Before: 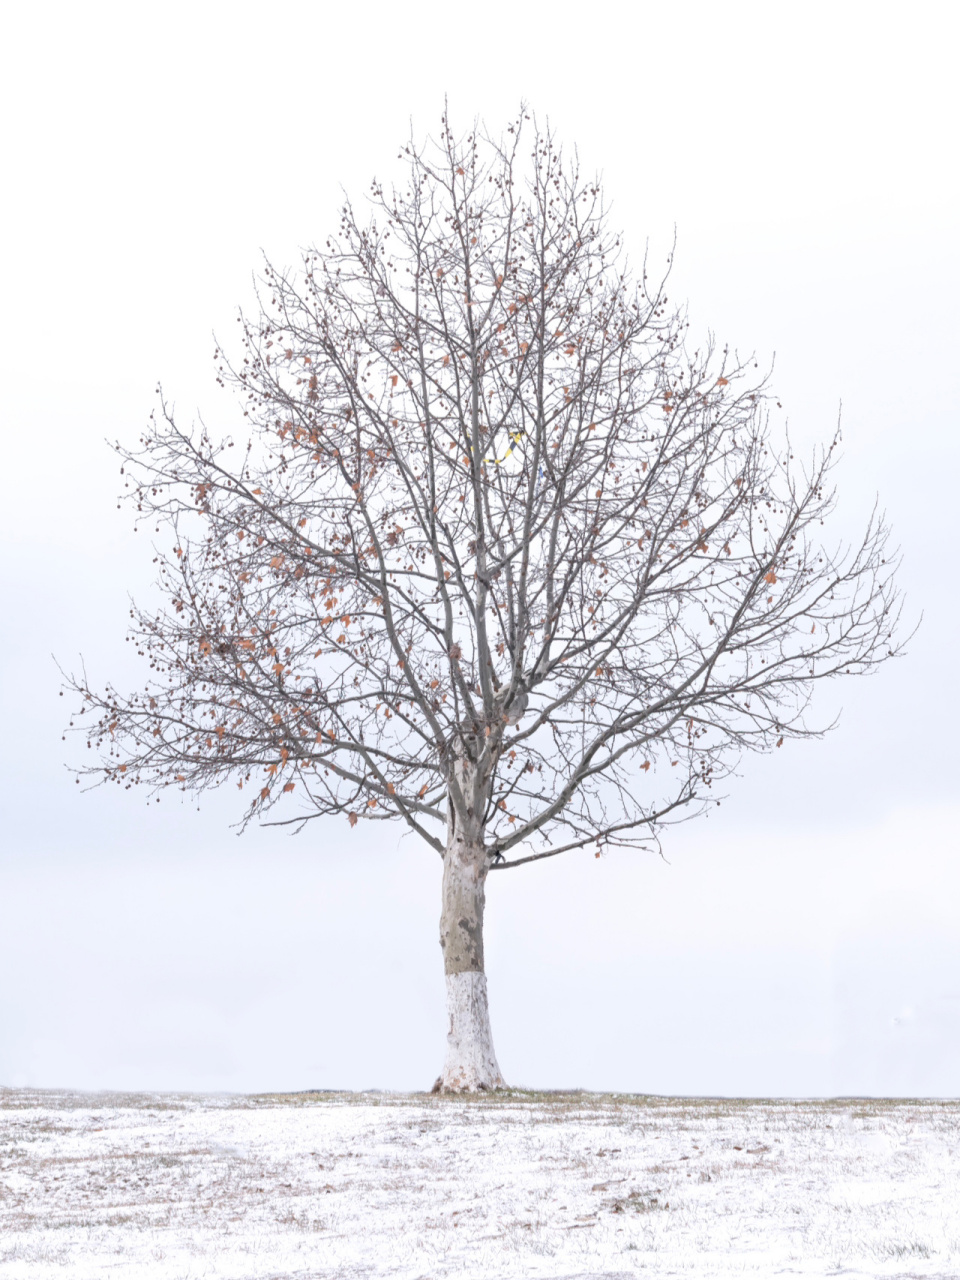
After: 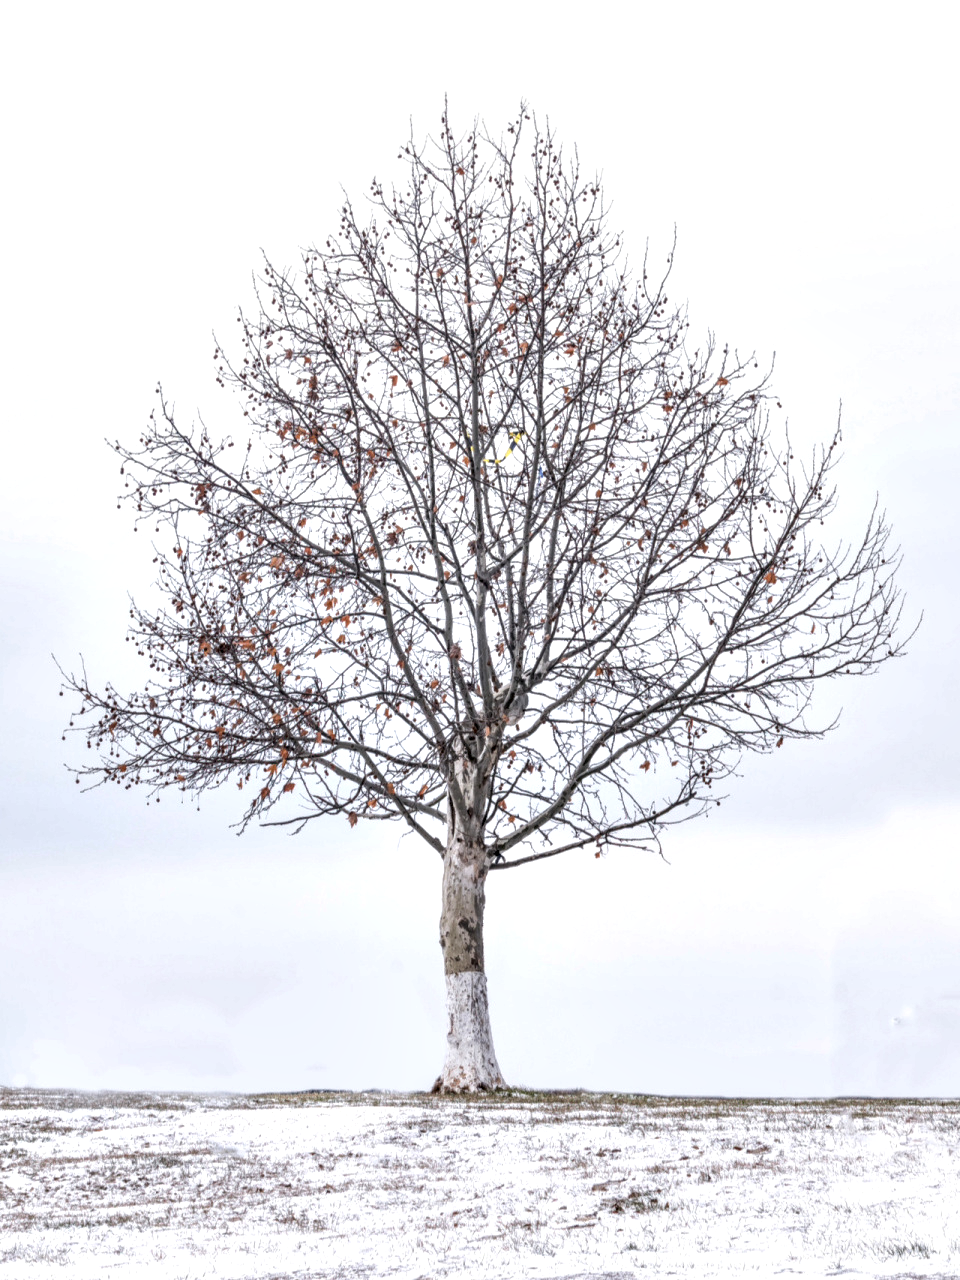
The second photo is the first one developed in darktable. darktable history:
local contrast: highlights 61%, detail 143%, midtone range 0.424
contrast equalizer: y [[0.6 ×6], [0.55 ×6], [0 ×6], [0 ×6], [0 ×6]]
